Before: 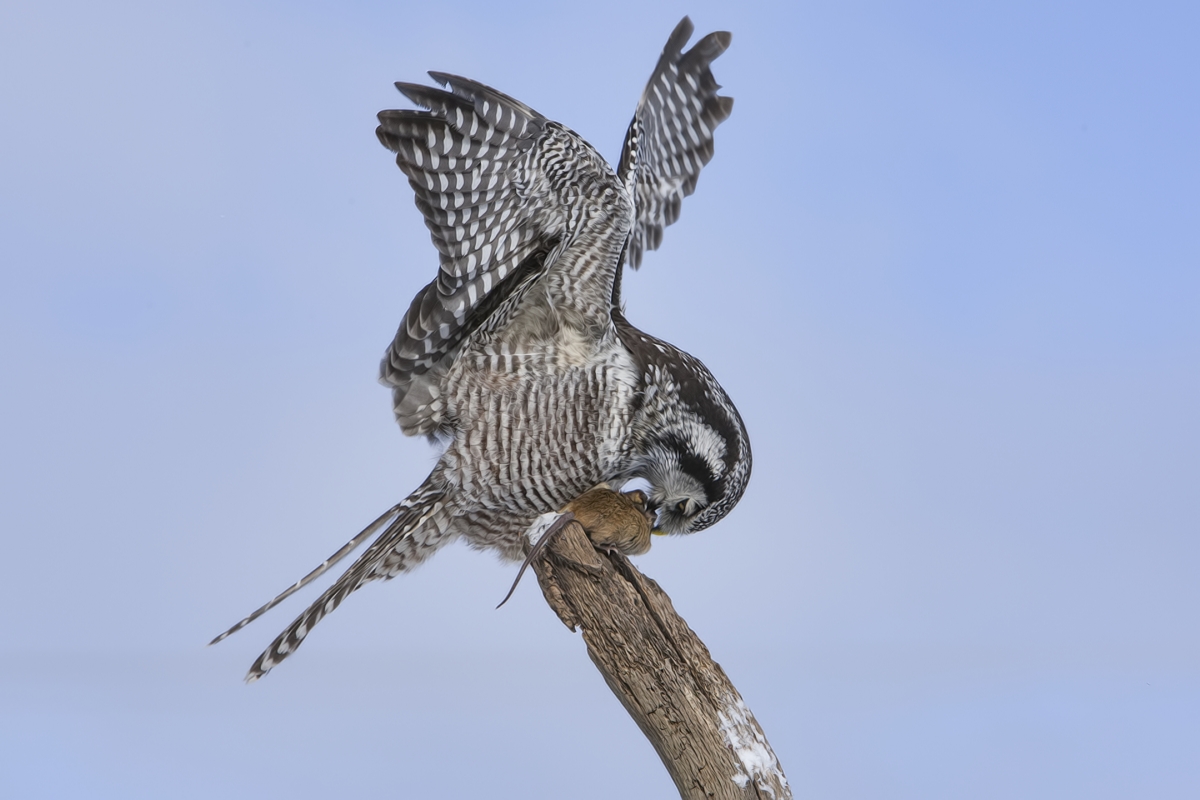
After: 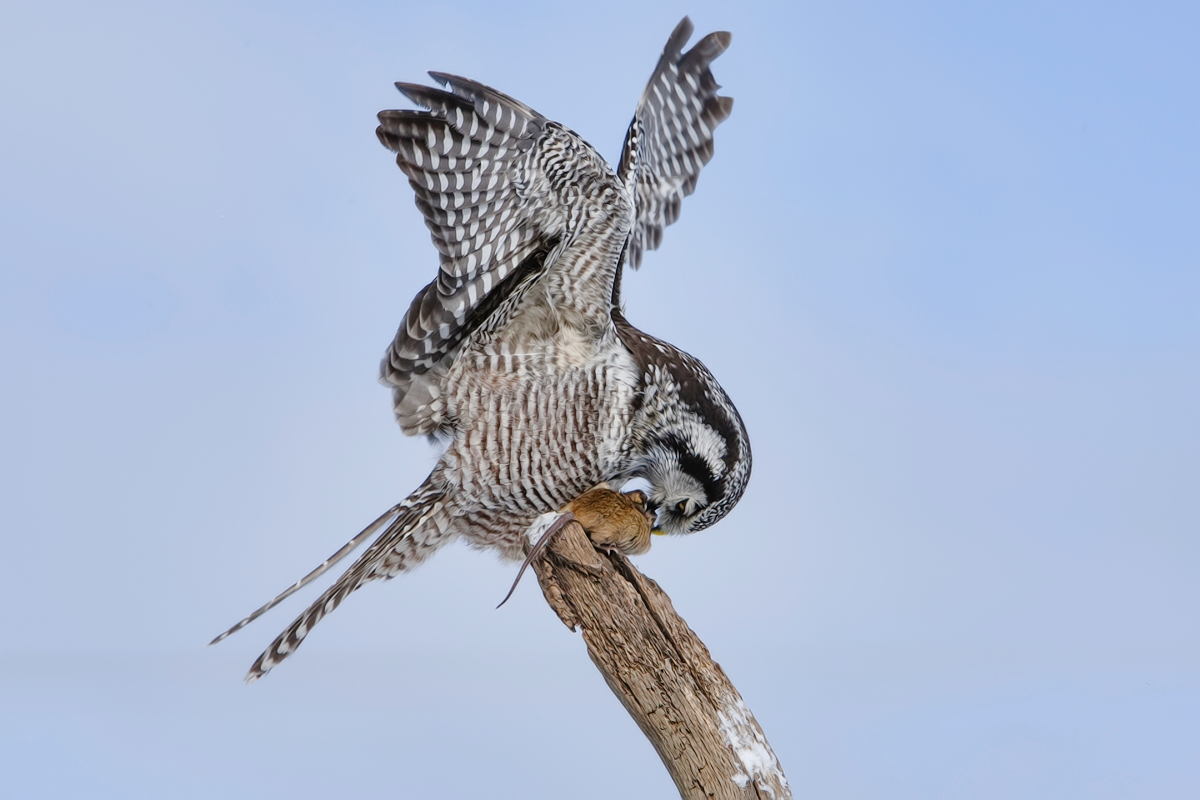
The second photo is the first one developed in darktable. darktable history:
shadows and highlights: shadows 24.99, highlights -26.49
tone curve: curves: ch0 [(0, 0) (0.003, 0.001) (0.011, 0.004) (0.025, 0.013) (0.044, 0.022) (0.069, 0.035) (0.1, 0.053) (0.136, 0.088) (0.177, 0.149) (0.224, 0.213) (0.277, 0.293) (0.335, 0.381) (0.399, 0.463) (0.468, 0.546) (0.543, 0.616) (0.623, 0.693) (0.709, 0.766) (0.801, 0.843) (0.898, 0.921) (1, 1)], preserve colors none
